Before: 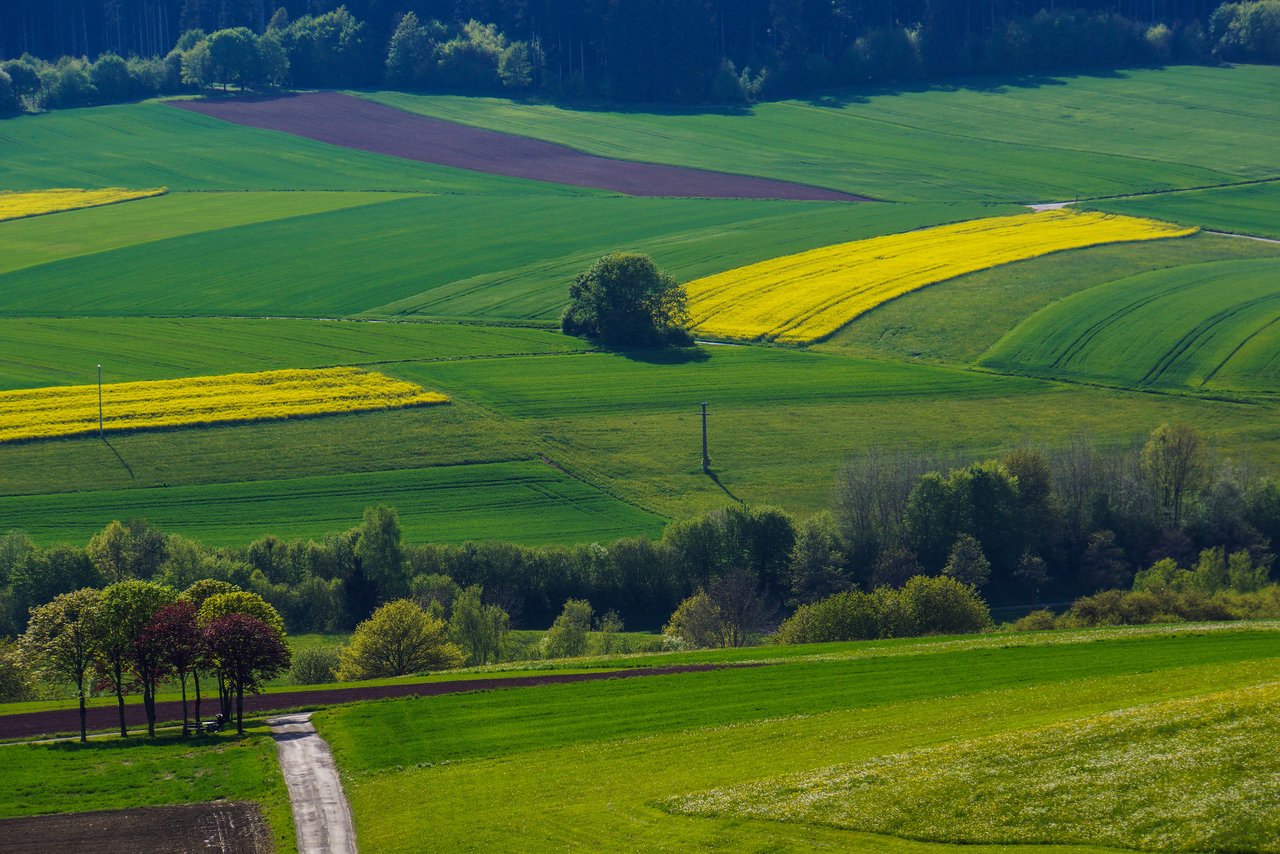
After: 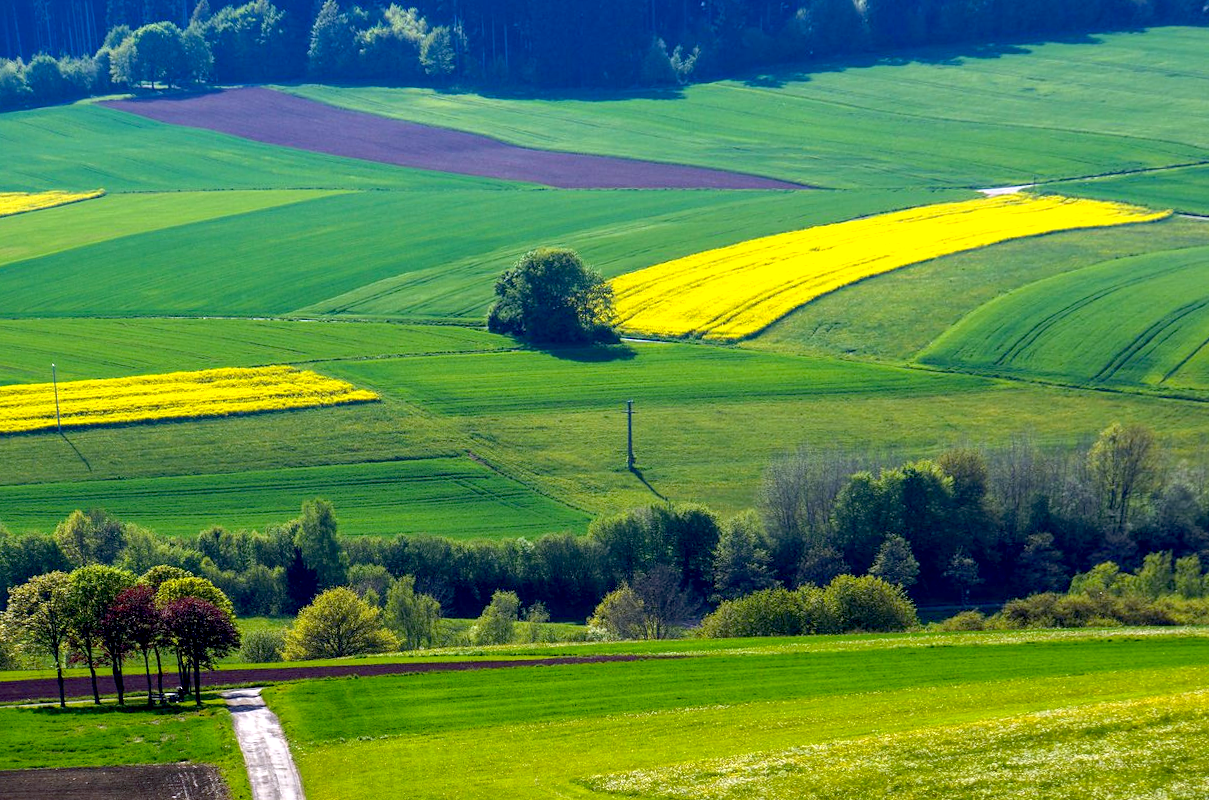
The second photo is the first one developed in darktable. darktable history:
rotate and perspective: rotation 0.062°, lens shift (vertical) 0.115, lens shift (horizontal) -0.133, crop left 0.047, crop right 0.94, crop top 0.061, crop bottom 0.94
exposure: black level correction 0.01, exposure 1 EV, compensate highlight preservation false
white balance: red 0.984, blue 1.059
